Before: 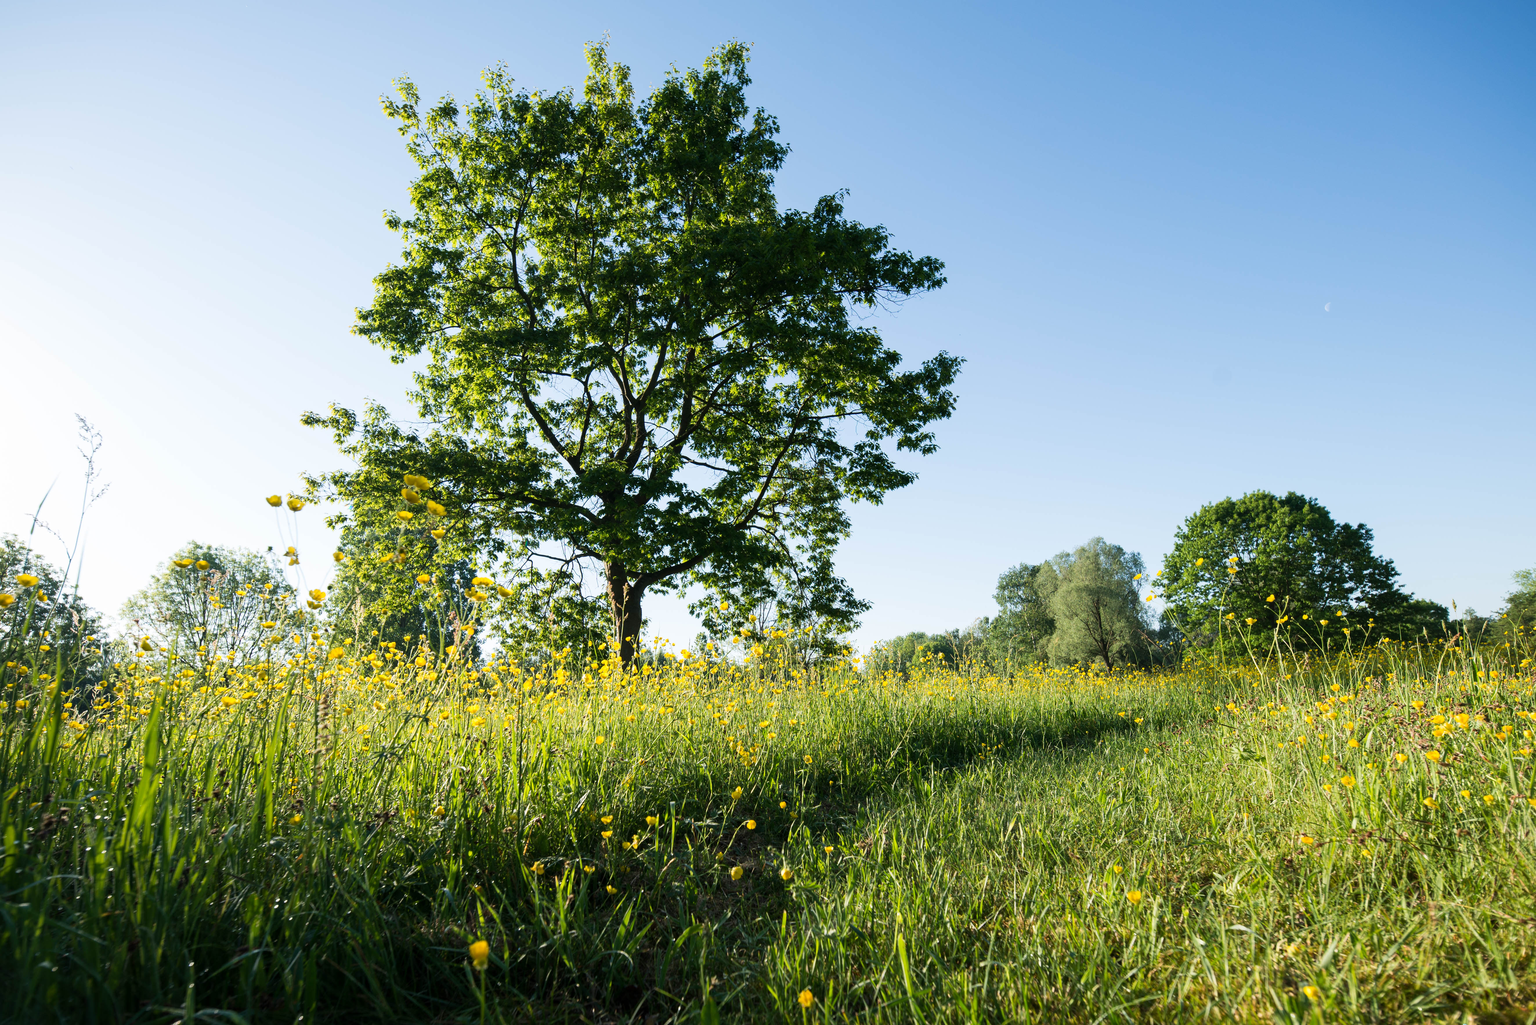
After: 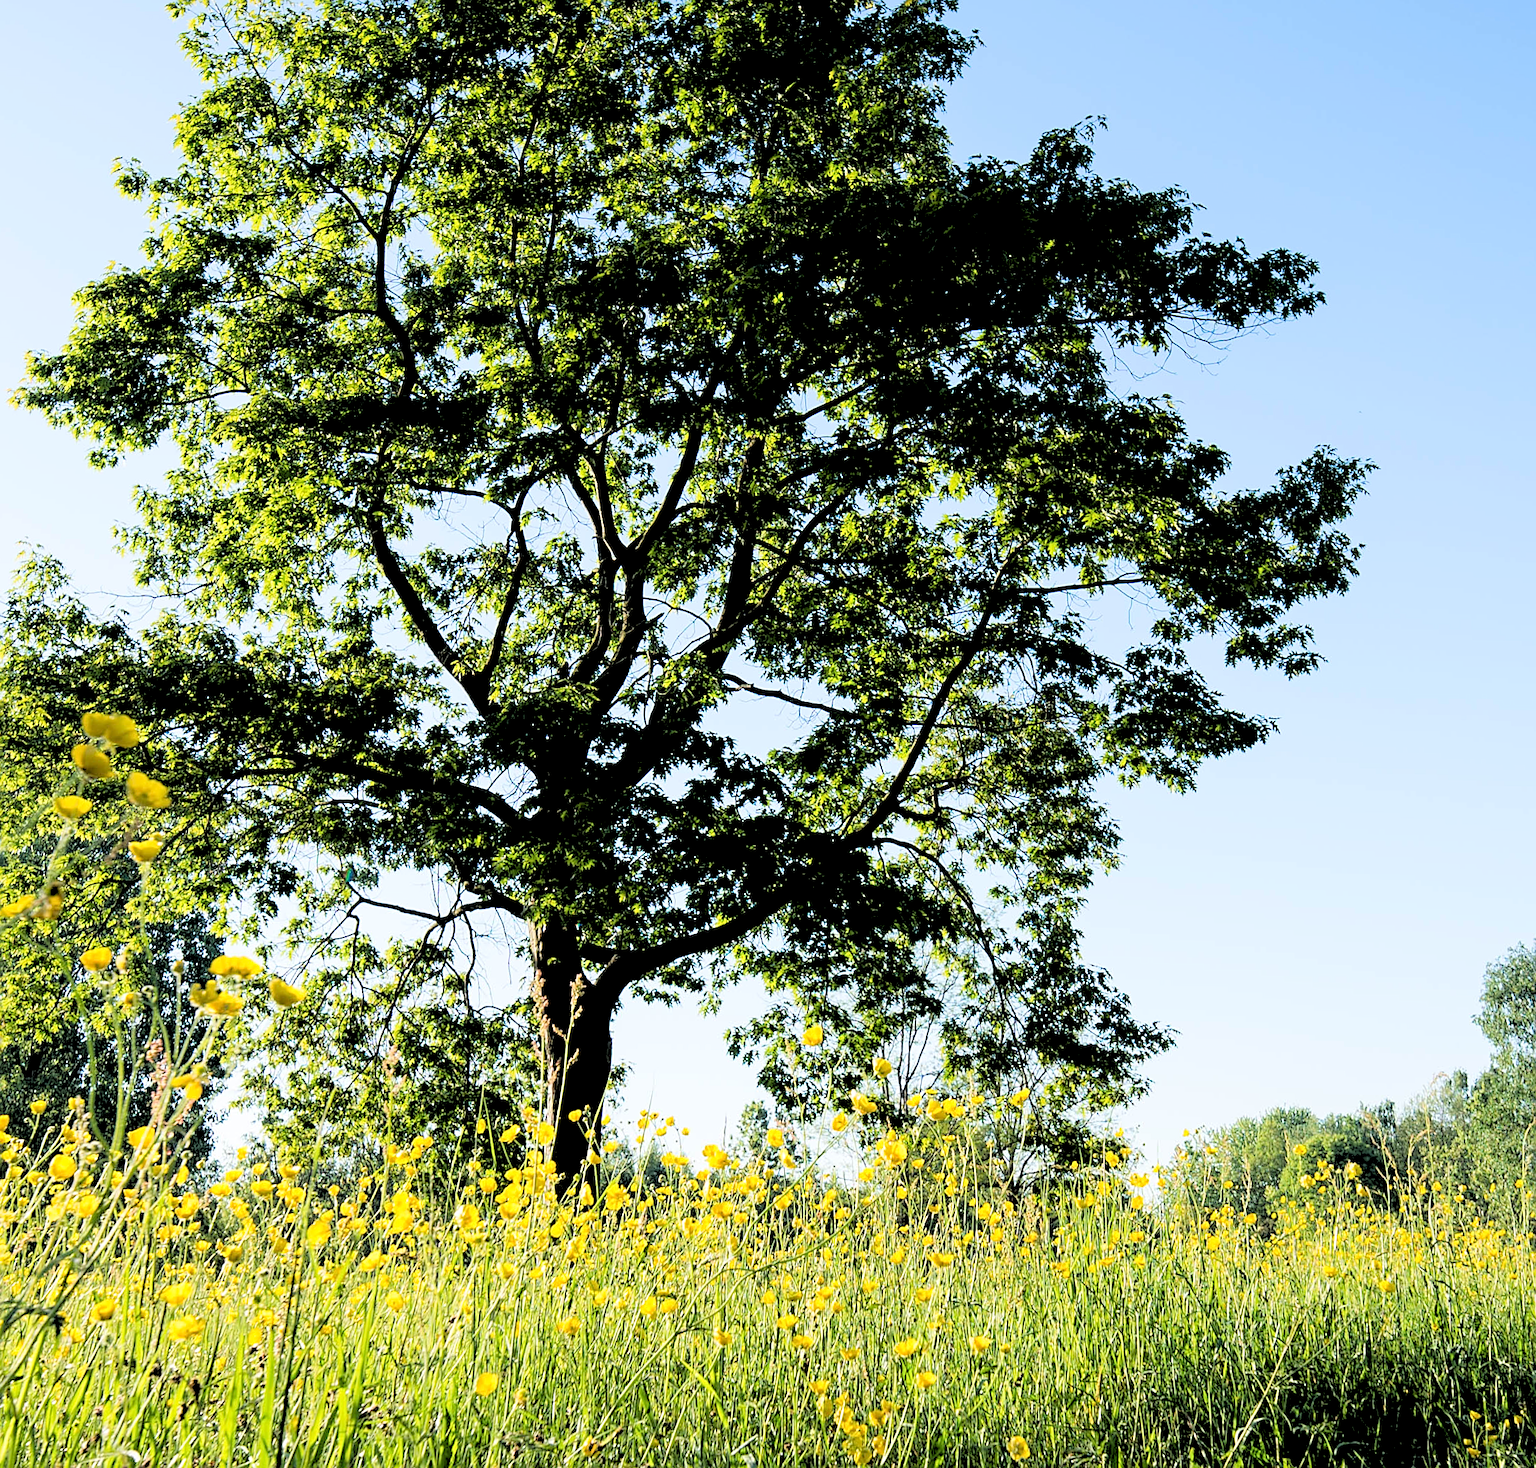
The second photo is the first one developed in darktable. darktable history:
rgb levels: levels [[0.027, 0.429, 0.996], [0, 0.5, 1], [0, 0.5, 1]]
sharpen: on, module defaults
rotate and perspective: rotation 0.72°, lens shift (vertical) -0.352, lens shift (horizontal) -0.051, crop left 0.152, crop right 0.859, crop top 0.019, crop bottom 0.964
crop: left 17.835%, top 7.675%, right 32.881%, bottom 32.213%
